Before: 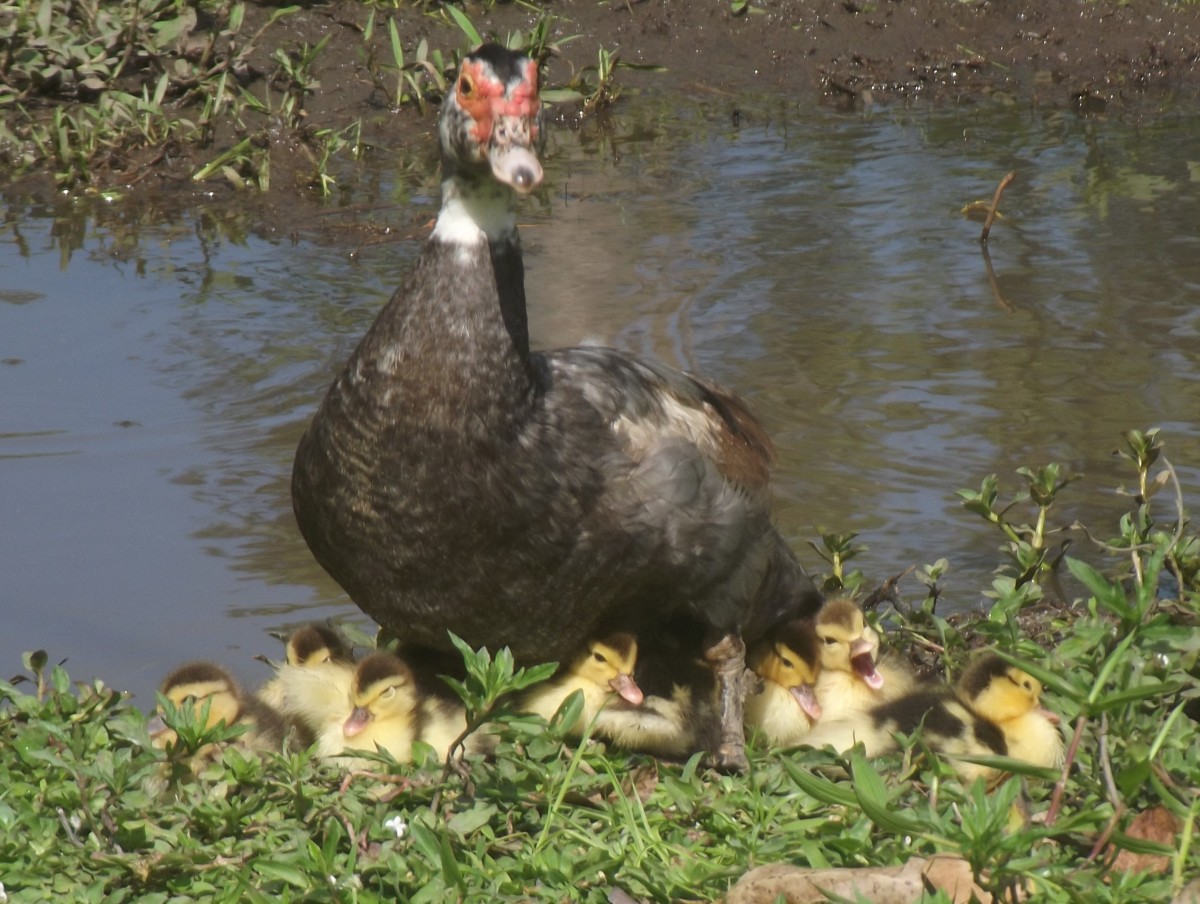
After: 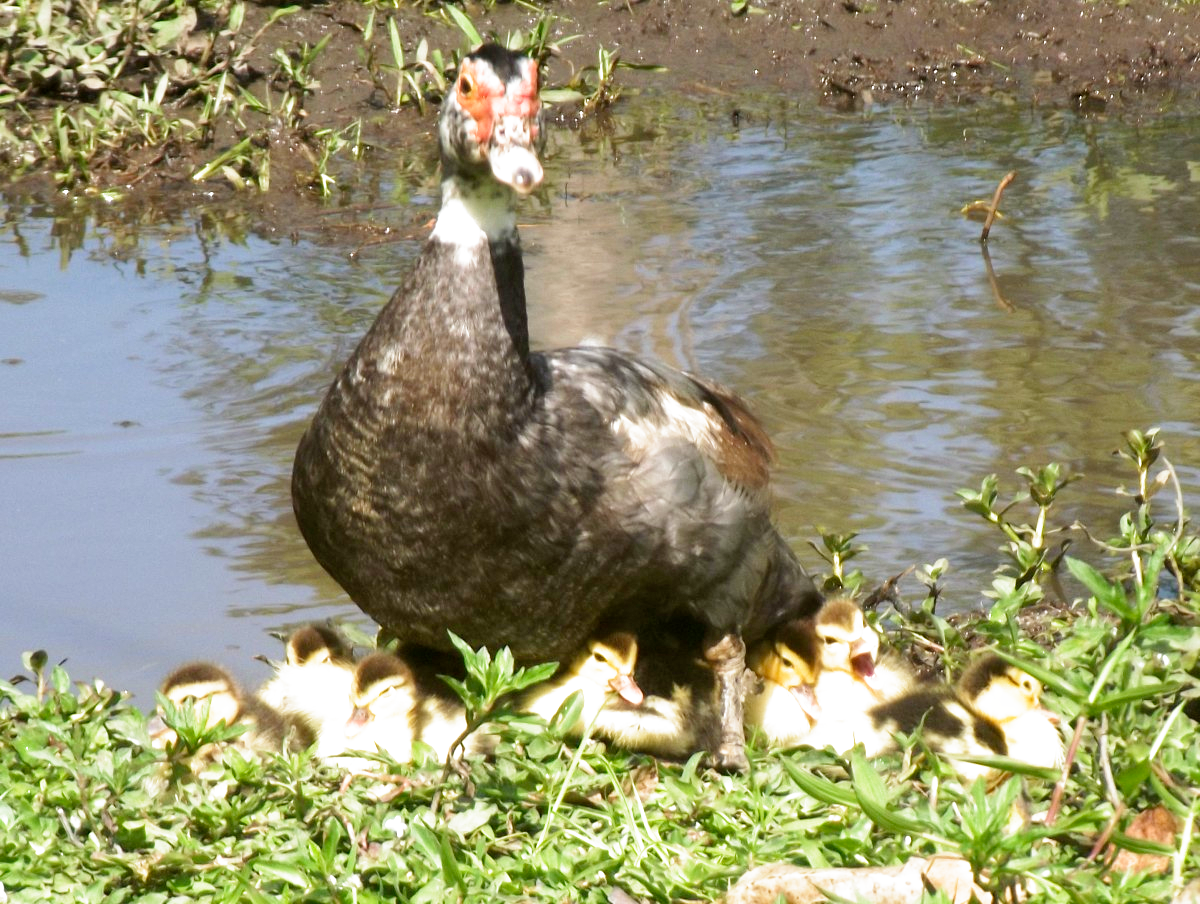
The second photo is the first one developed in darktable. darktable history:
filmic rgb "[Sony A7 II - natural]": middle gray luminance 8.8%, black relative exposure -6.3 EV, white relative exposure 2.7 EV, threshold 6 EV, target black luminance 0%, hardness 4.74, latitude 73.47%, contrast 1.332, shadows ↔ highlights balance 10.13%, add noise in highlights 0, preserve chrominance no, color science v3 (2019), use custom middle-gray values true, iterations of high-quality reconstruction 0, contrast in highlights soft, enable highlight reconstruction true
